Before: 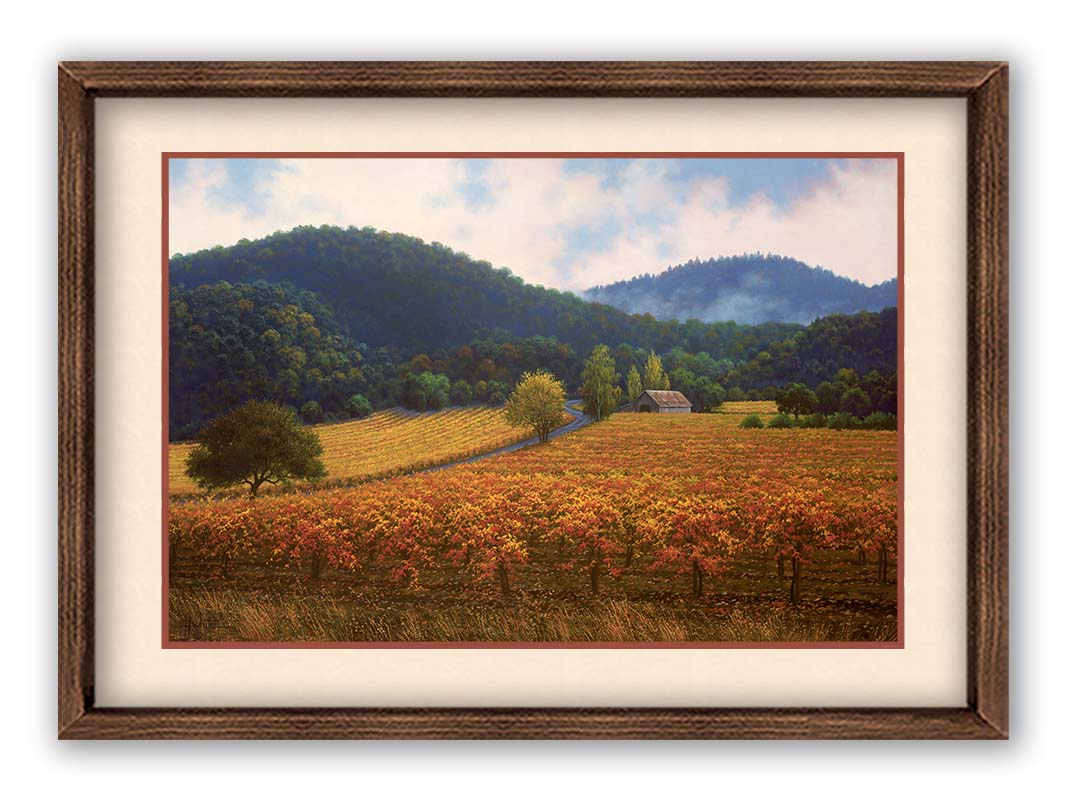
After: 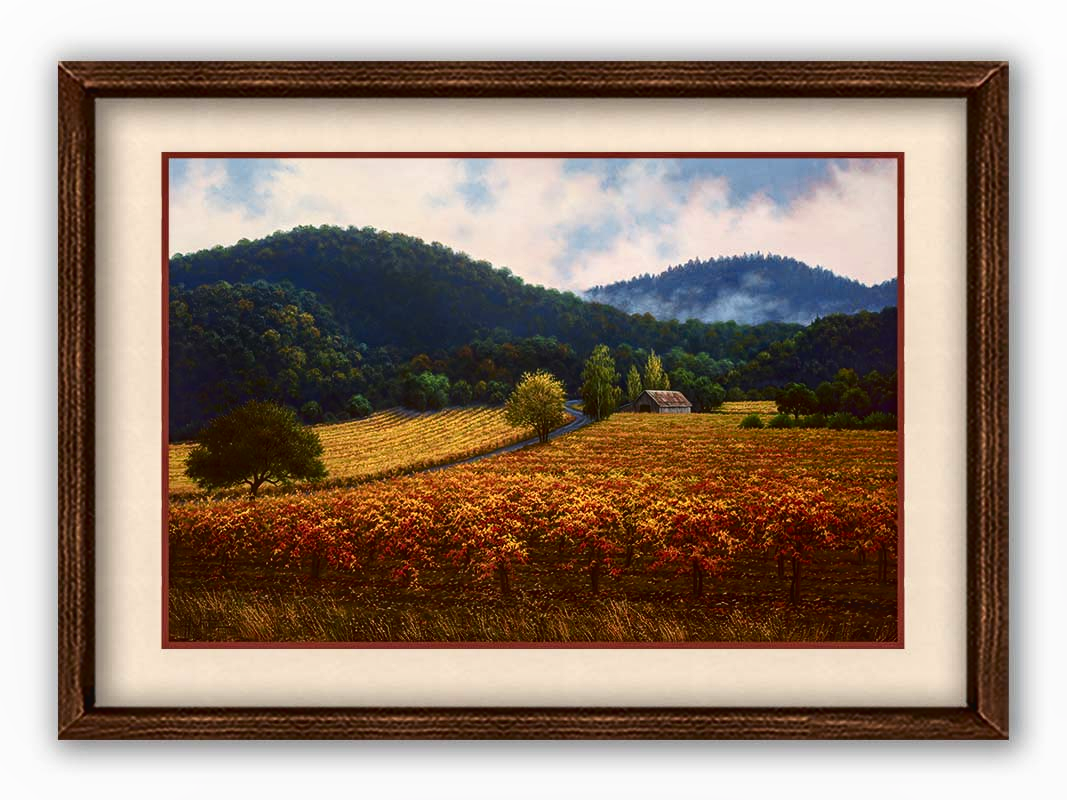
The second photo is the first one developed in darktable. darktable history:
exposure: black level correction 0.002, compensate highlight preservation false
contrast brightness saturation: contrast 0.193, brightness -0.23, saturation 0.11
local contrast: detail 130%
